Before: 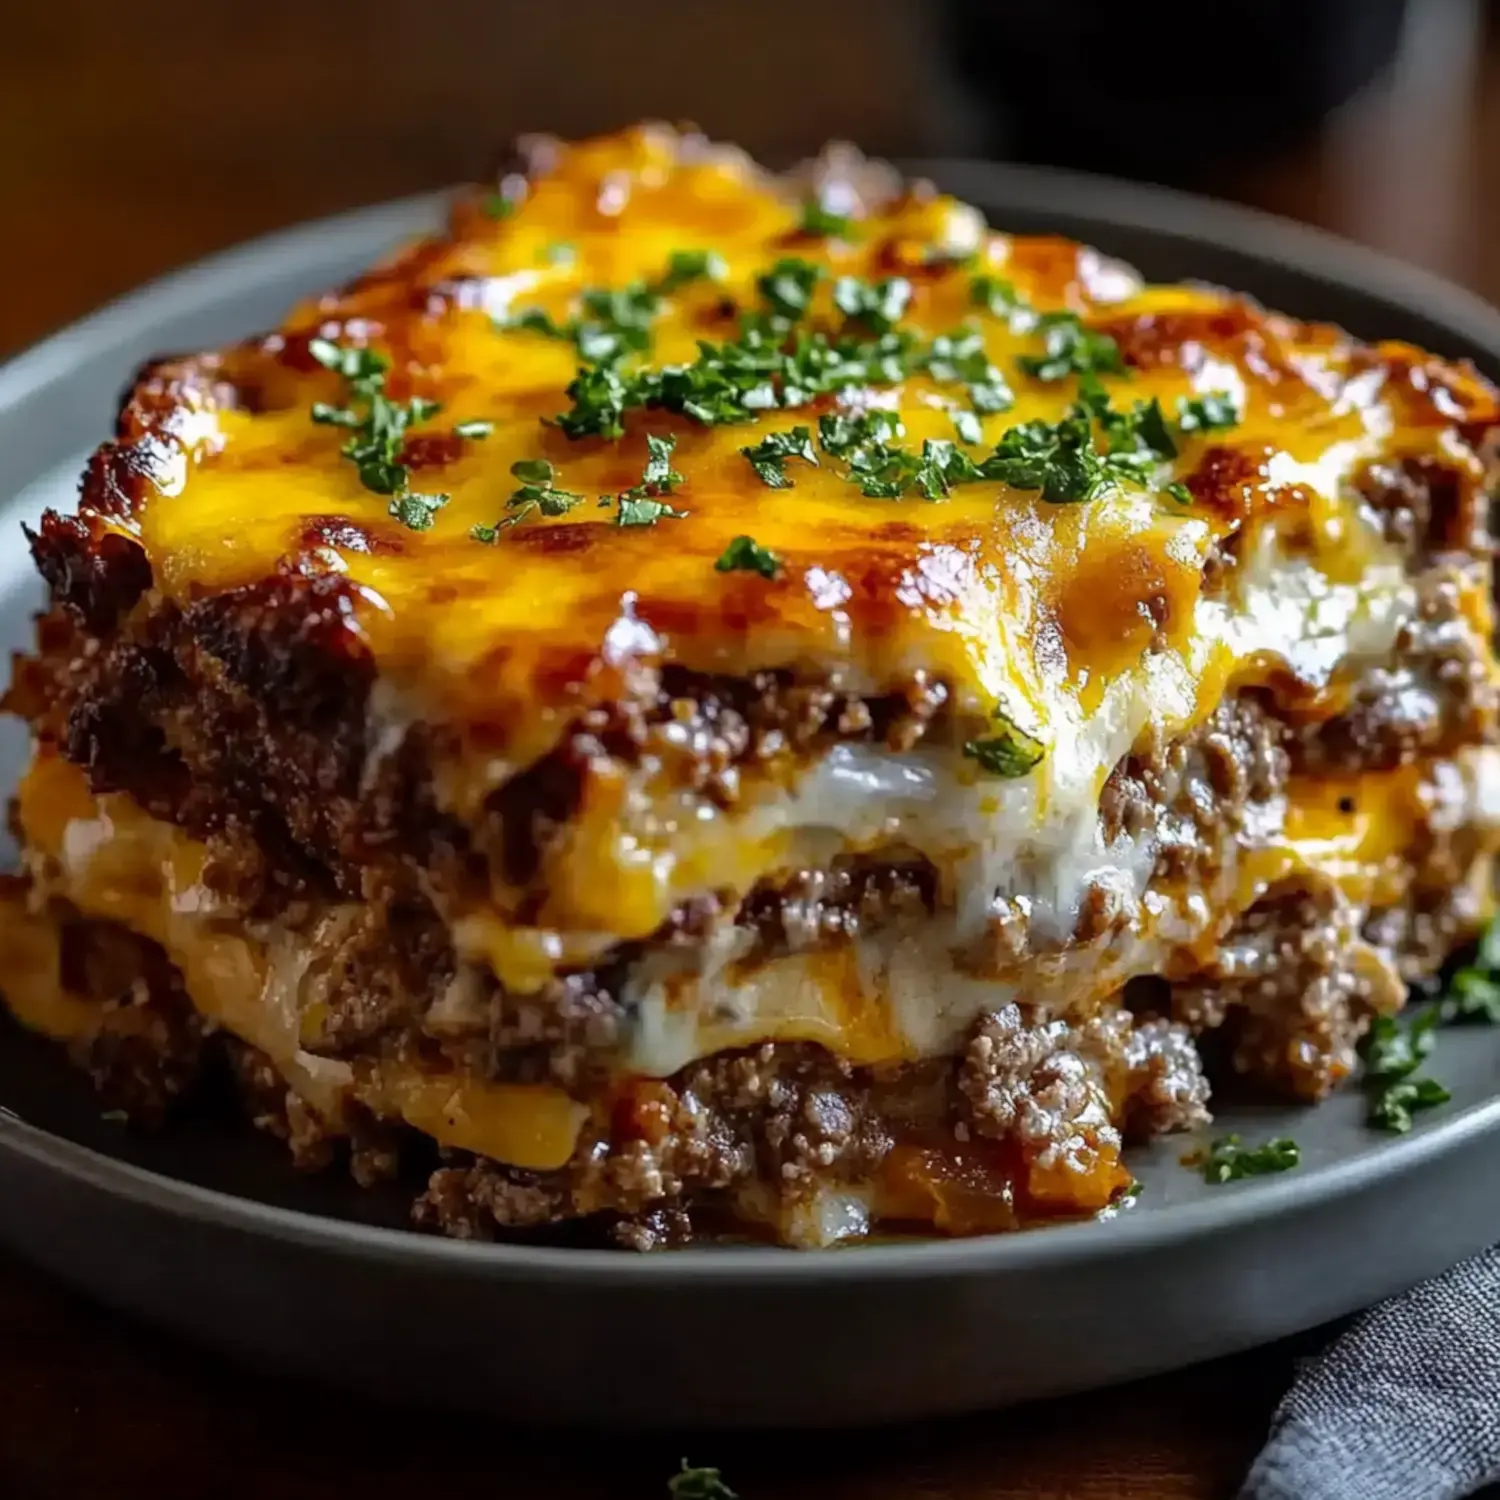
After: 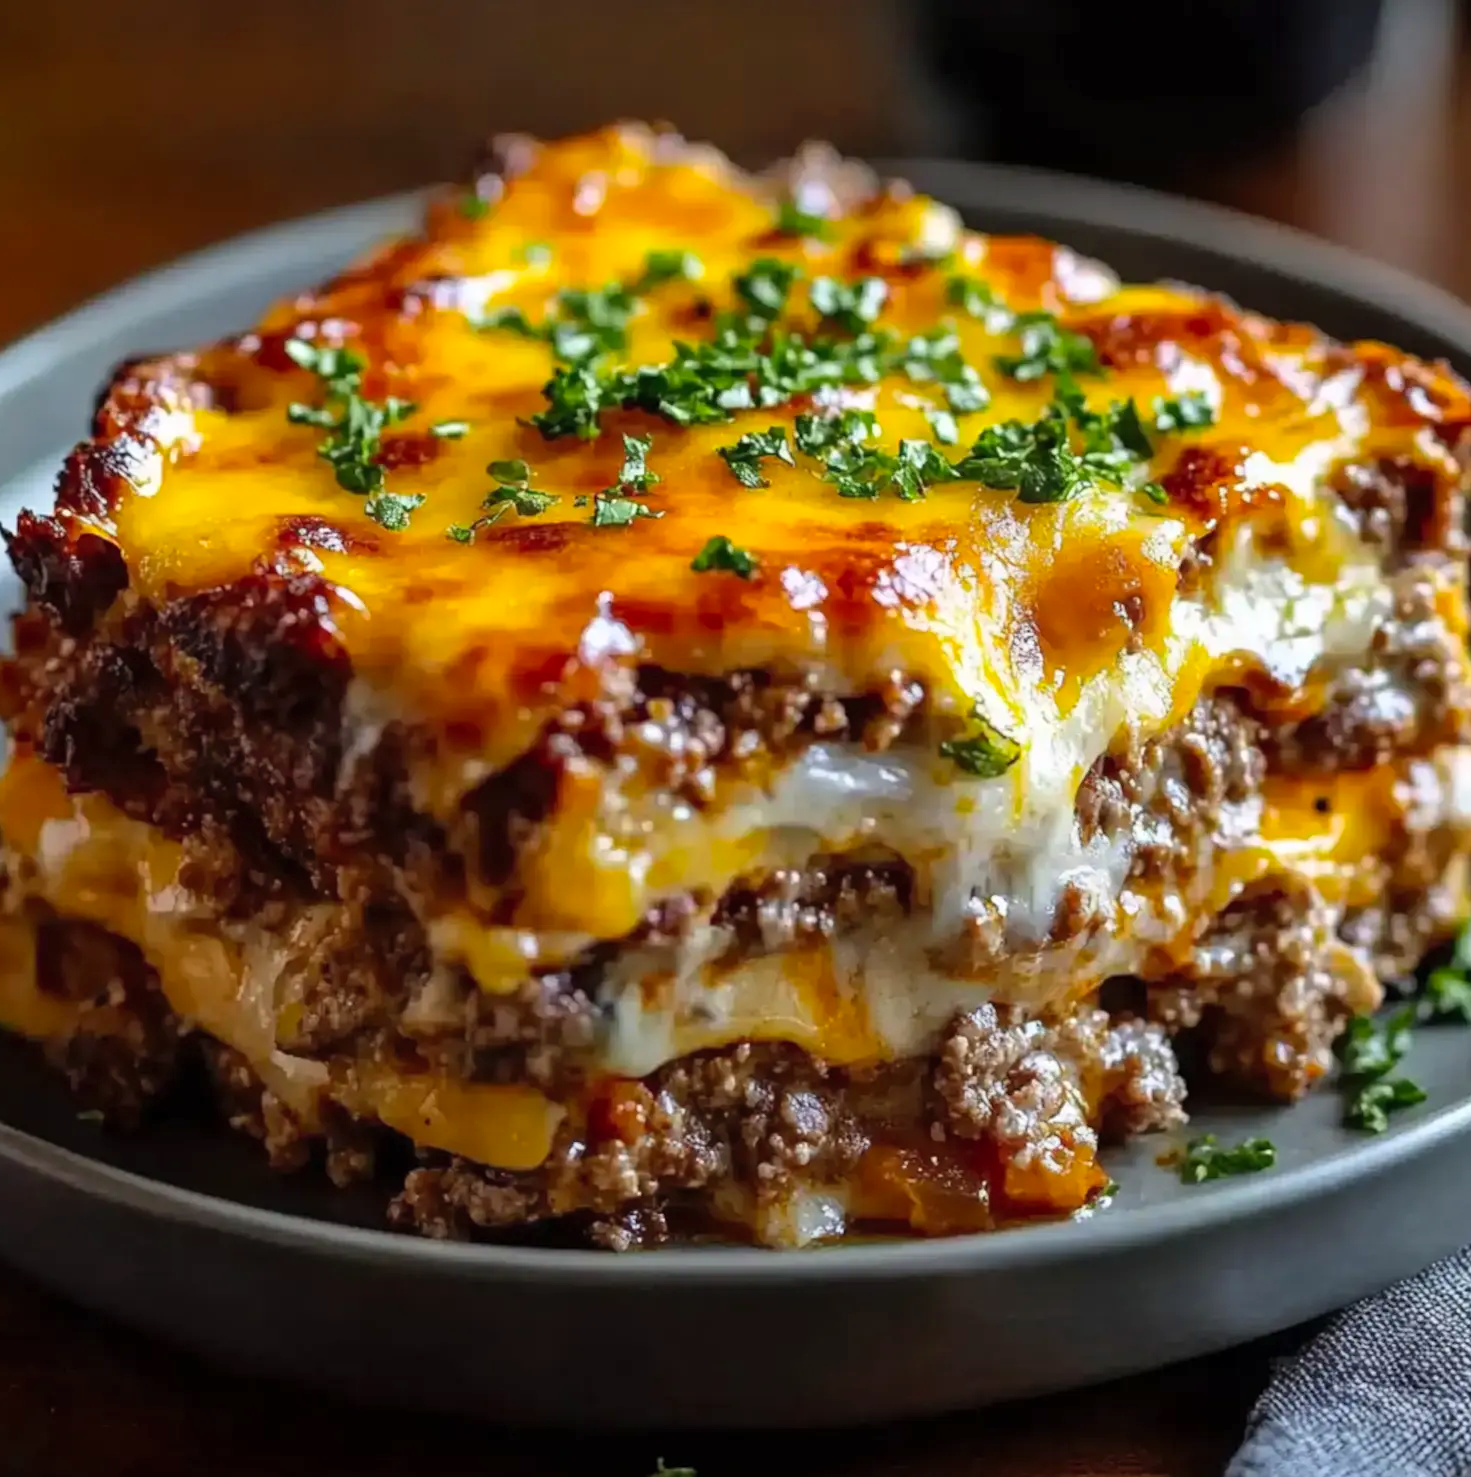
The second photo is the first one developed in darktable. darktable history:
crop: left 1.648%, right 0.267%, bottom 1.528%
contrast brightness saturation: contrast 0.07, brightness 0.073, saturation 0.182
